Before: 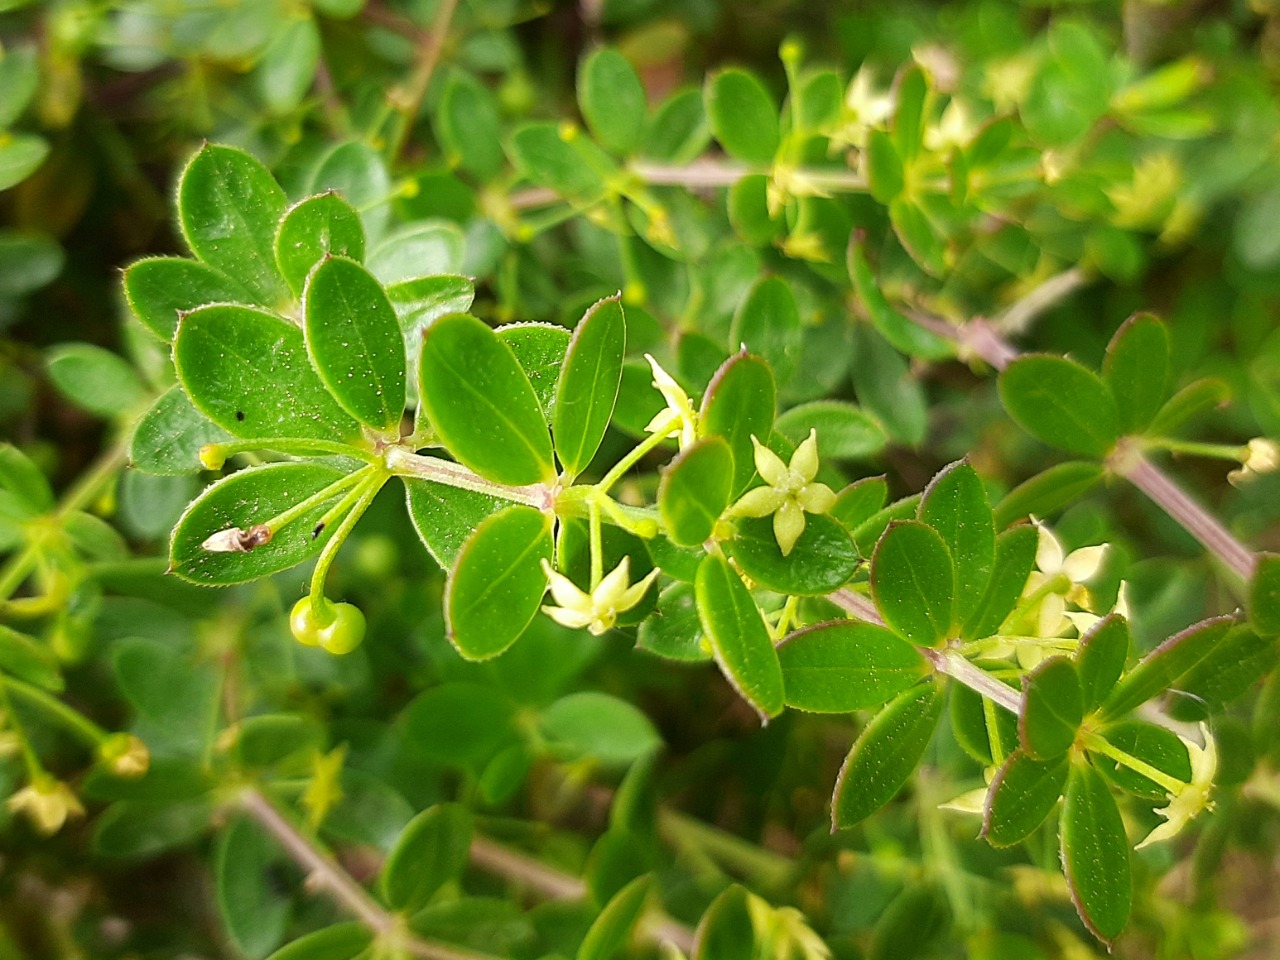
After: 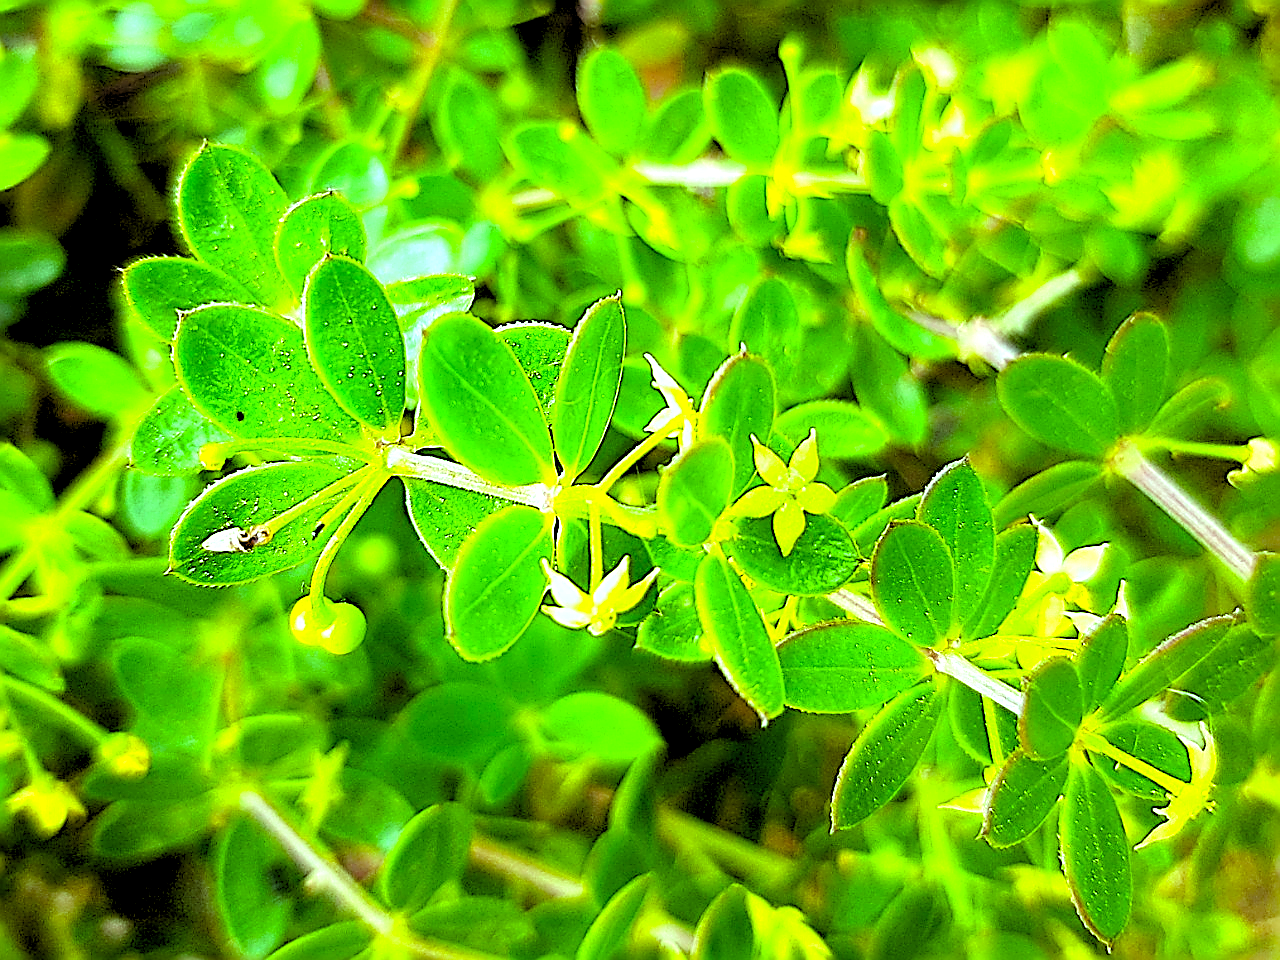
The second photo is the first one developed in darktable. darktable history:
rgb levels: levels [[0.029, 0.461, 0.922], [0, 0.5, 1], [0, 0.5, 1]]
exposure: exposure 0.943 EV, compensate highlight preservation false
color balance: mode lift, gamma, gain (sRGB), lift [0.997, 0.979, 1.021, 1.011], gamma [1, 1.084, 0.916, 0.998], gain [1, 0.87, 1.13, 1.101], contrast 4.55%, contrast fulcrum 38.24%, output saturation 104.09%
color balance rgb: linear chroma grading › global chroma 15%, perceptual saturation grading › global saturation 30%
sharpen: amount 2
